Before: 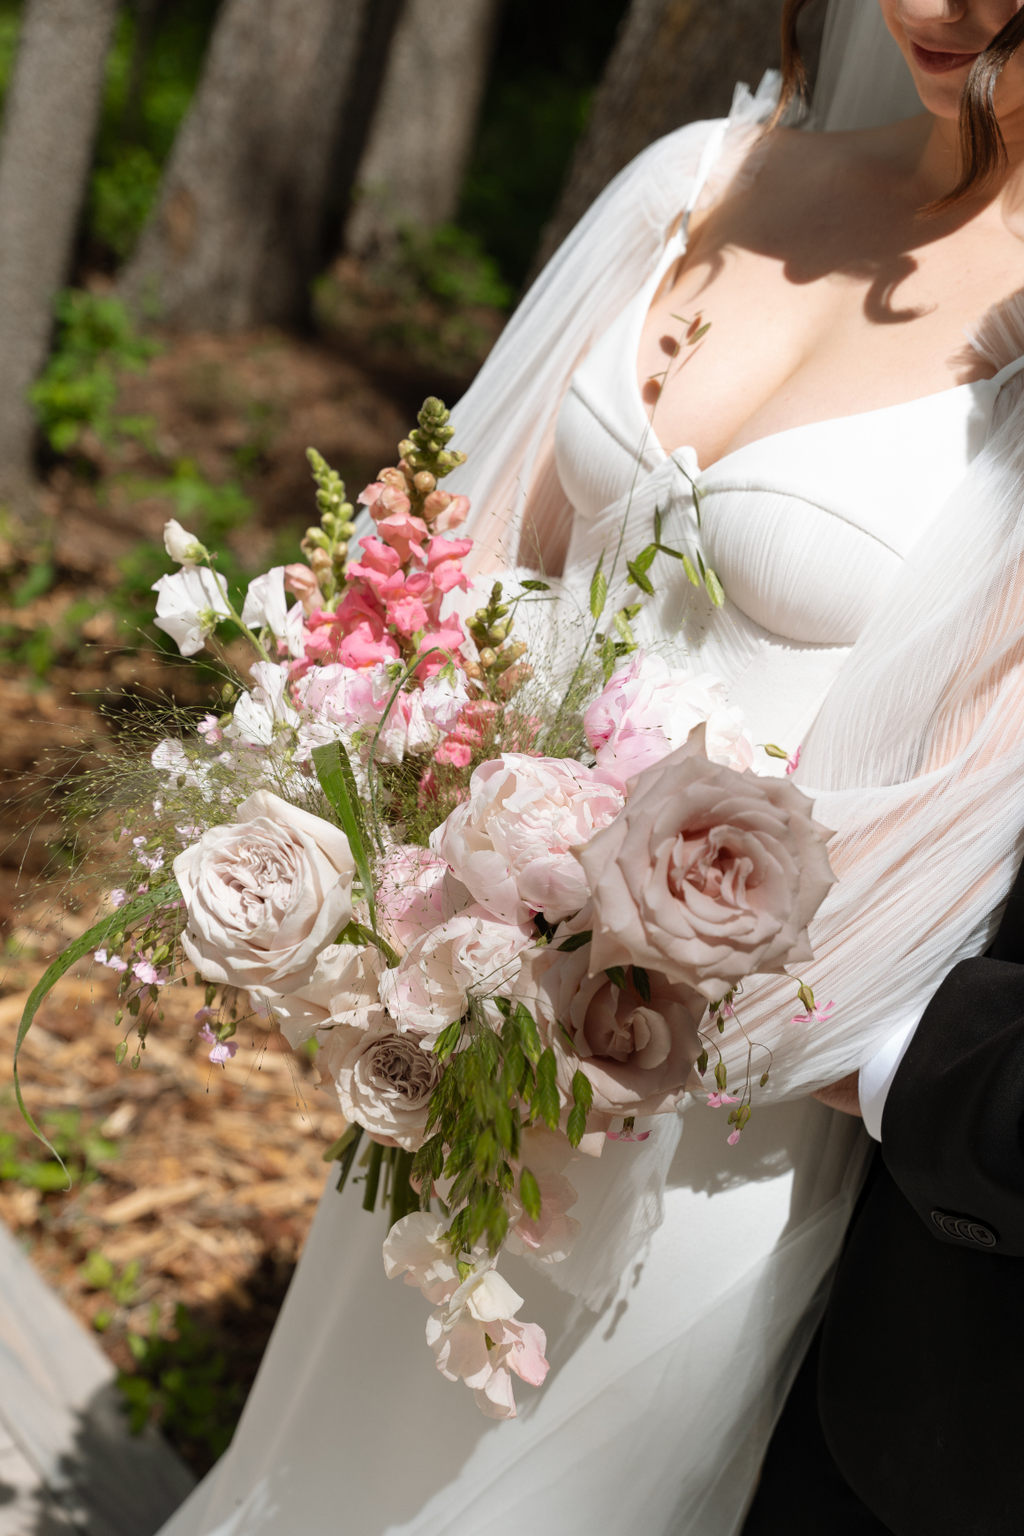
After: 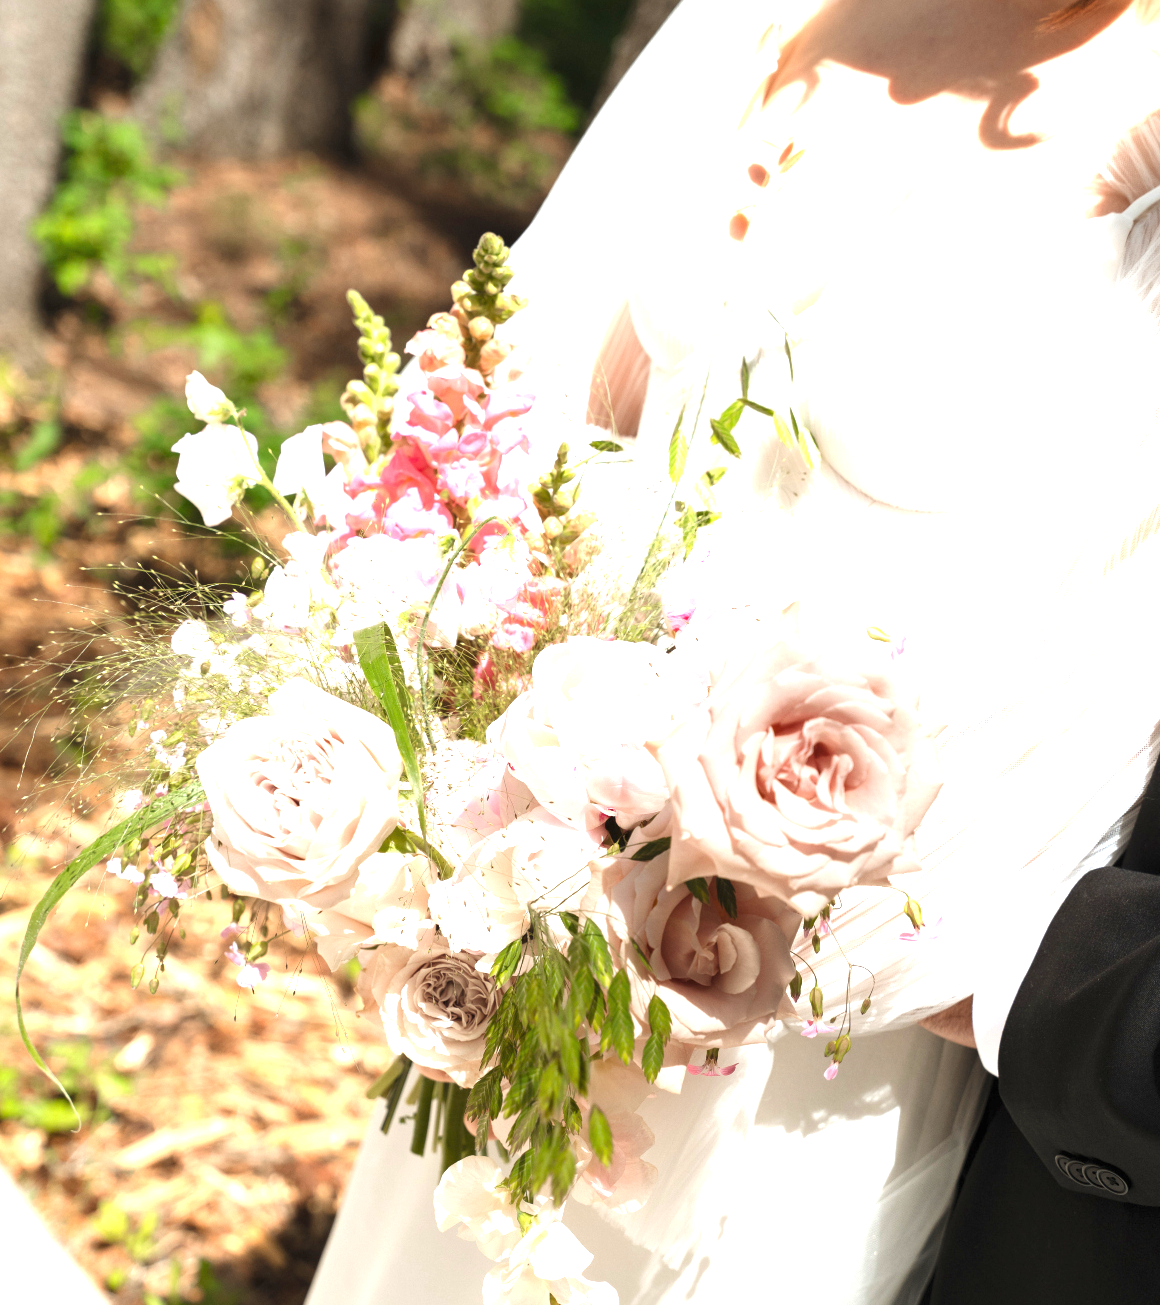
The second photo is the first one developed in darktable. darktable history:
crop and rotate: top 12.5%, bottom 12.5%
exposure: black level correction 0, exposure 1.675 EV, compensate exposure bias true, compensate highlight preservation false
